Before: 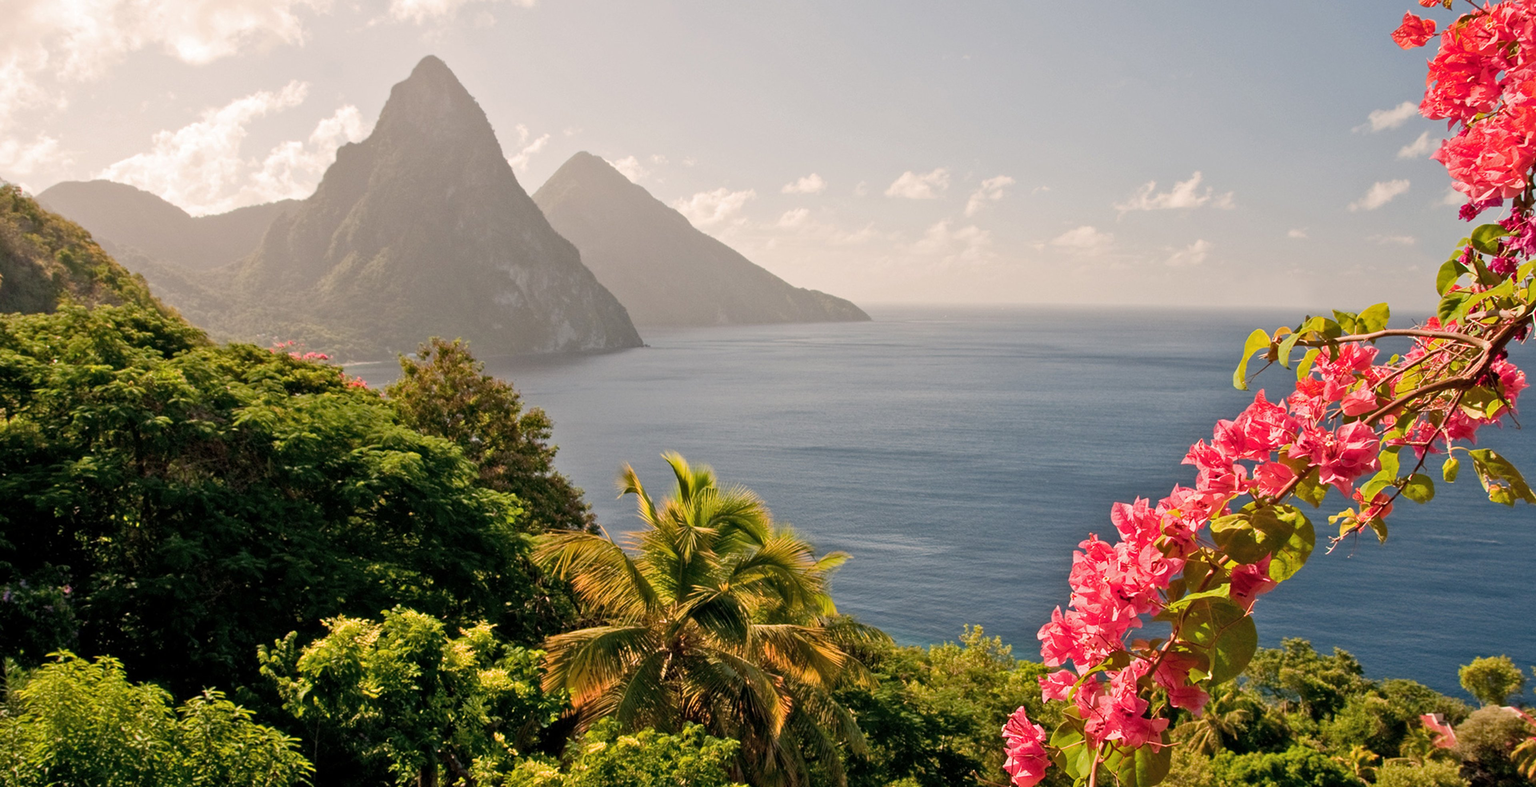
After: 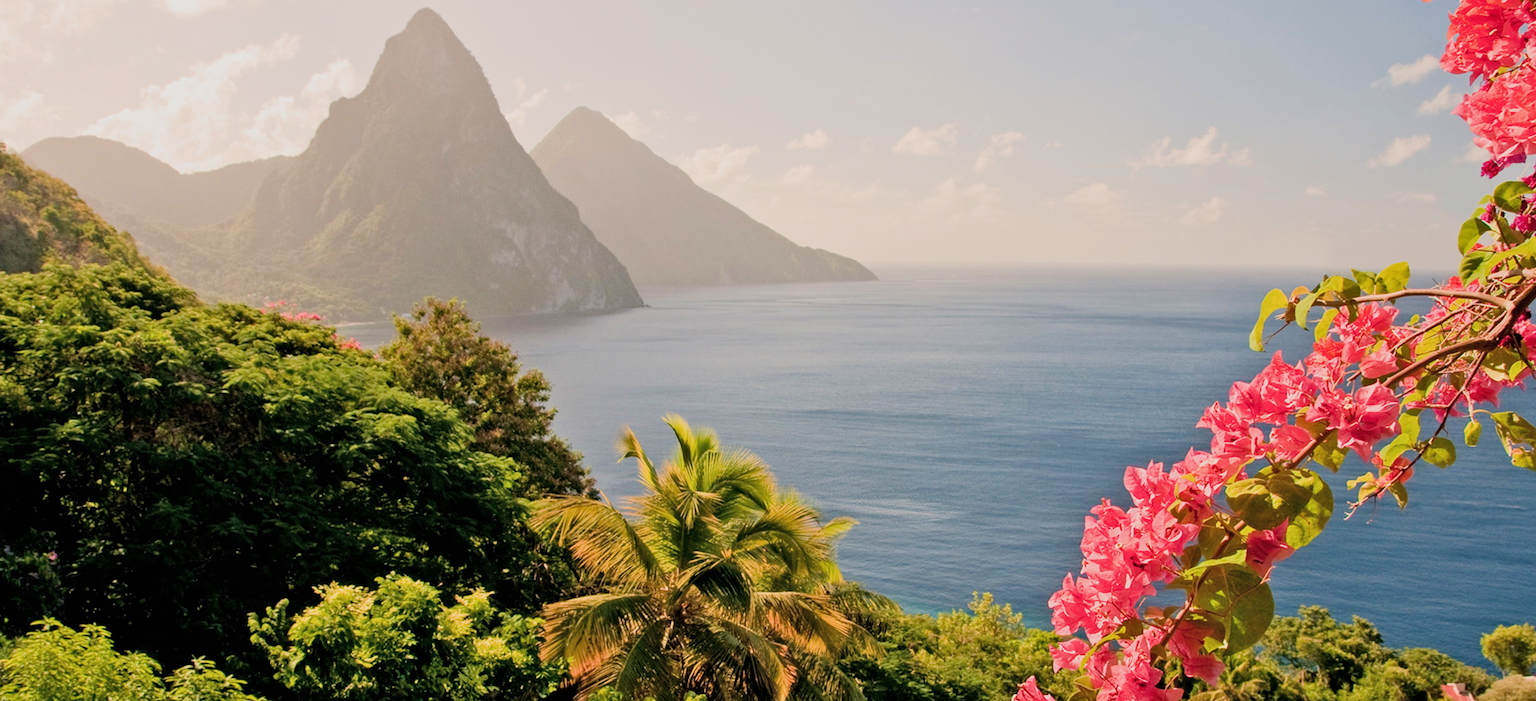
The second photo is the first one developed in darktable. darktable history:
velvia: on, module defaults
filmic rgb: black relative exposure -7.65 EV, white relative exposure 4.56 EV, hardness 3.61
crop: left 1.067%, top 6.122%, right 1.481%, bottom 6.943%
exposure: black level correction 0, exposure 0.499 EV, compensate exposure bias true, compensate highlight preservation false
